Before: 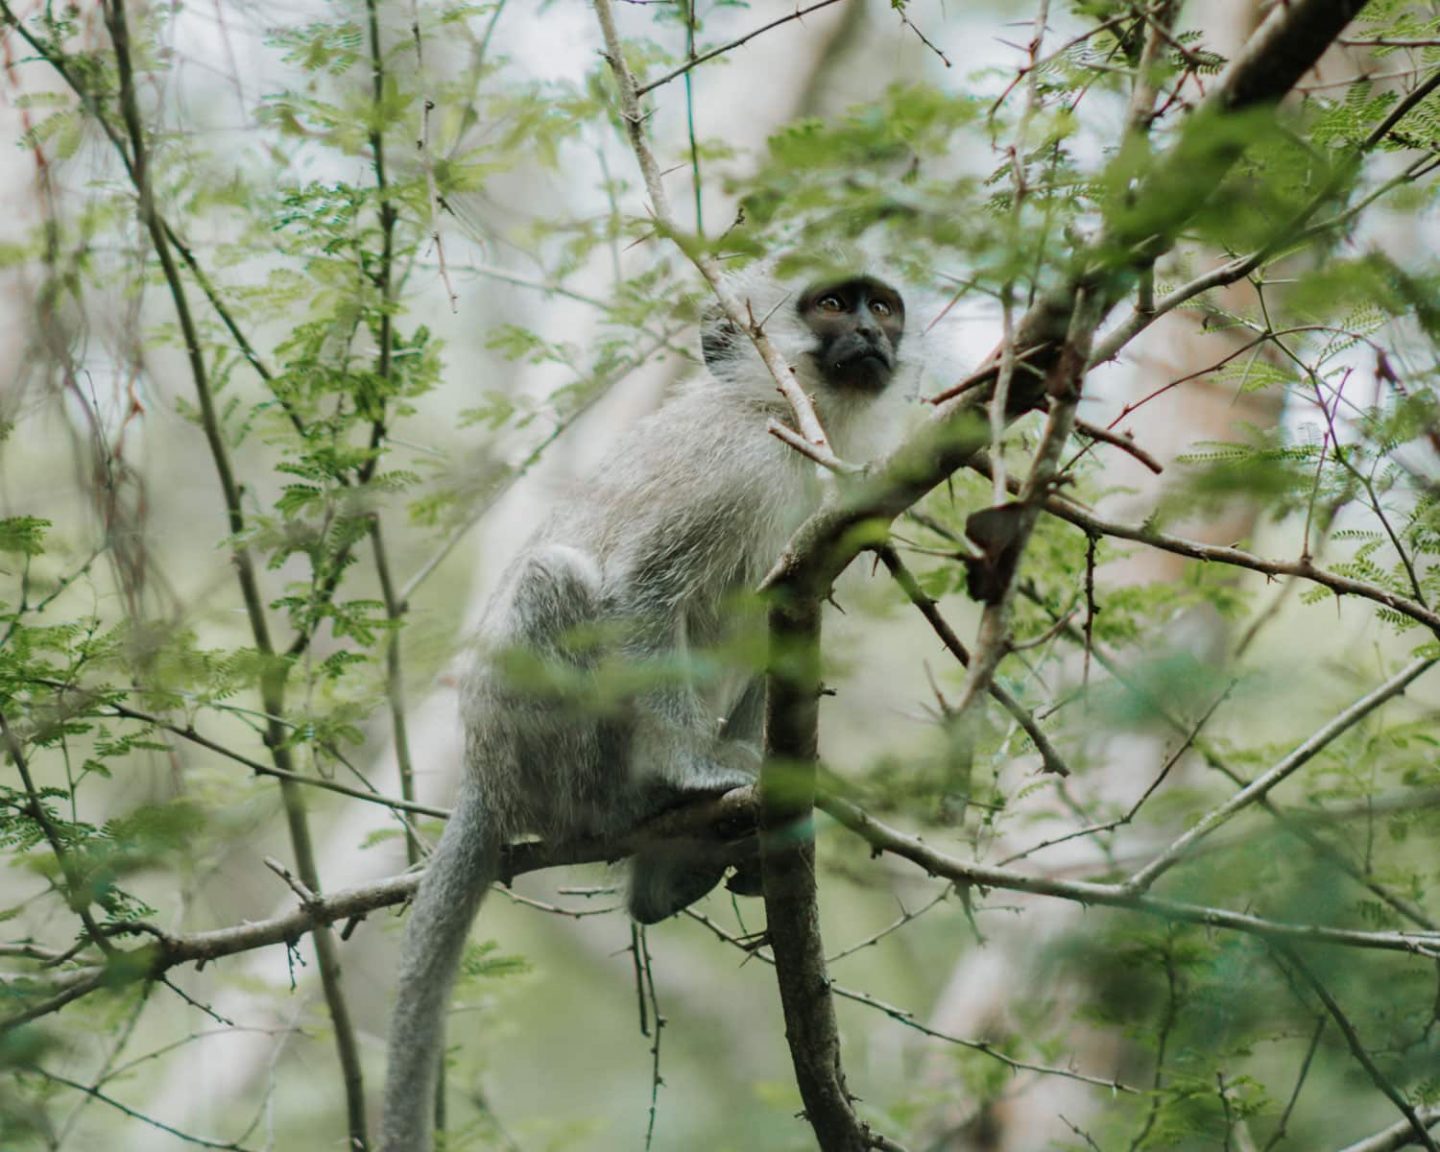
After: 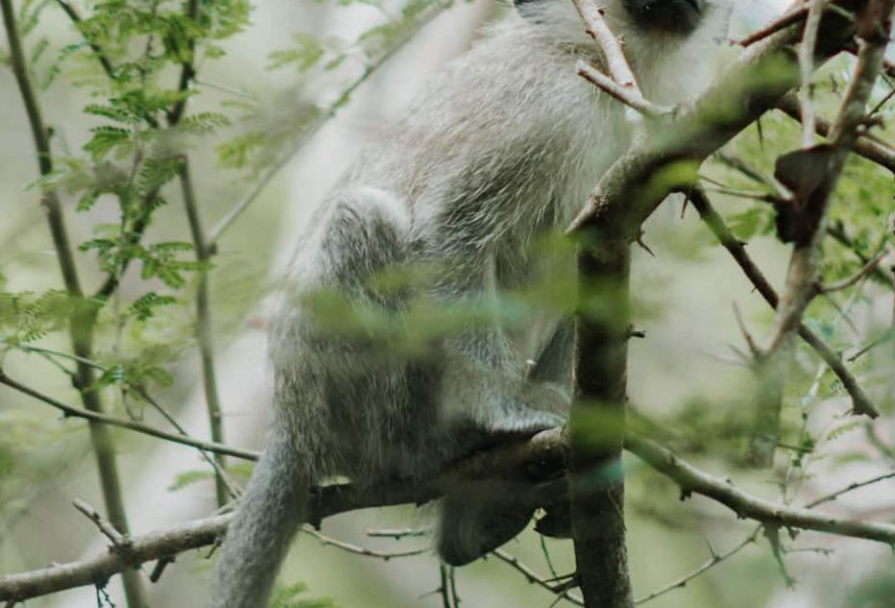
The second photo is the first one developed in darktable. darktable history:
crop: left 13.299%, top 31.105%, right 24.545%, bottom 16.039%
